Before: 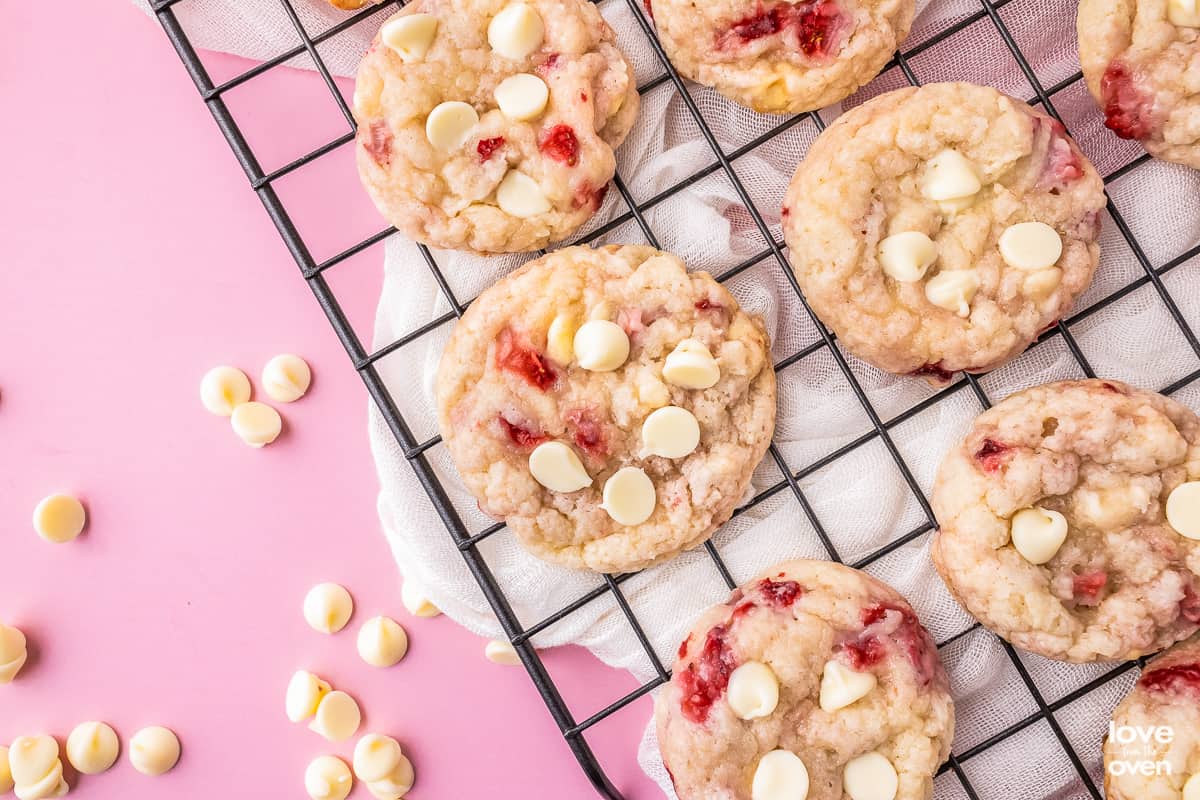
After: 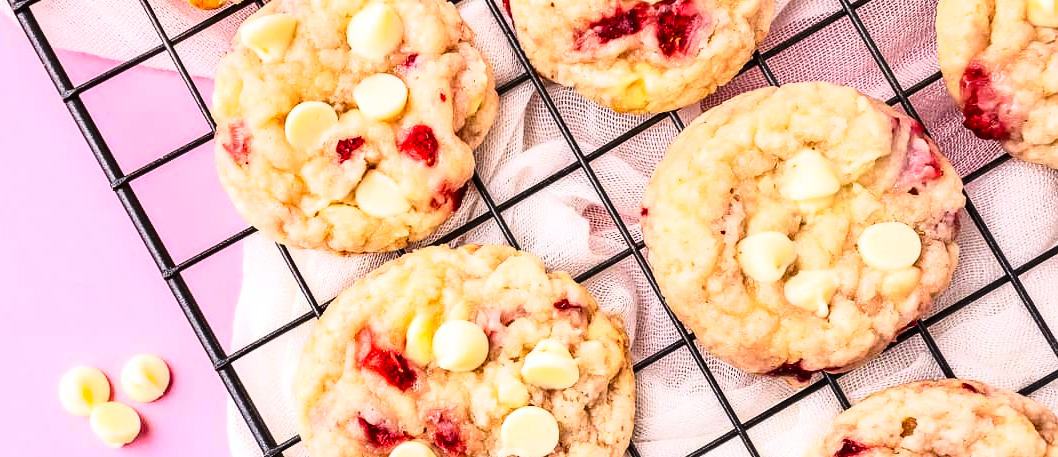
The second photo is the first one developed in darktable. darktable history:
base curve: curves: ch0 [(0, 0) (0.032, 0.037) (0.105, 0.228) (0.435, 0.76) (0.856, 0.983) (1, 1)]
crop and rotate: left 11.812%, bottom 42.776%
shadows and highlights: white point adjustment 0.05, highlights color adjustment 55.9%, soften with gaussian
